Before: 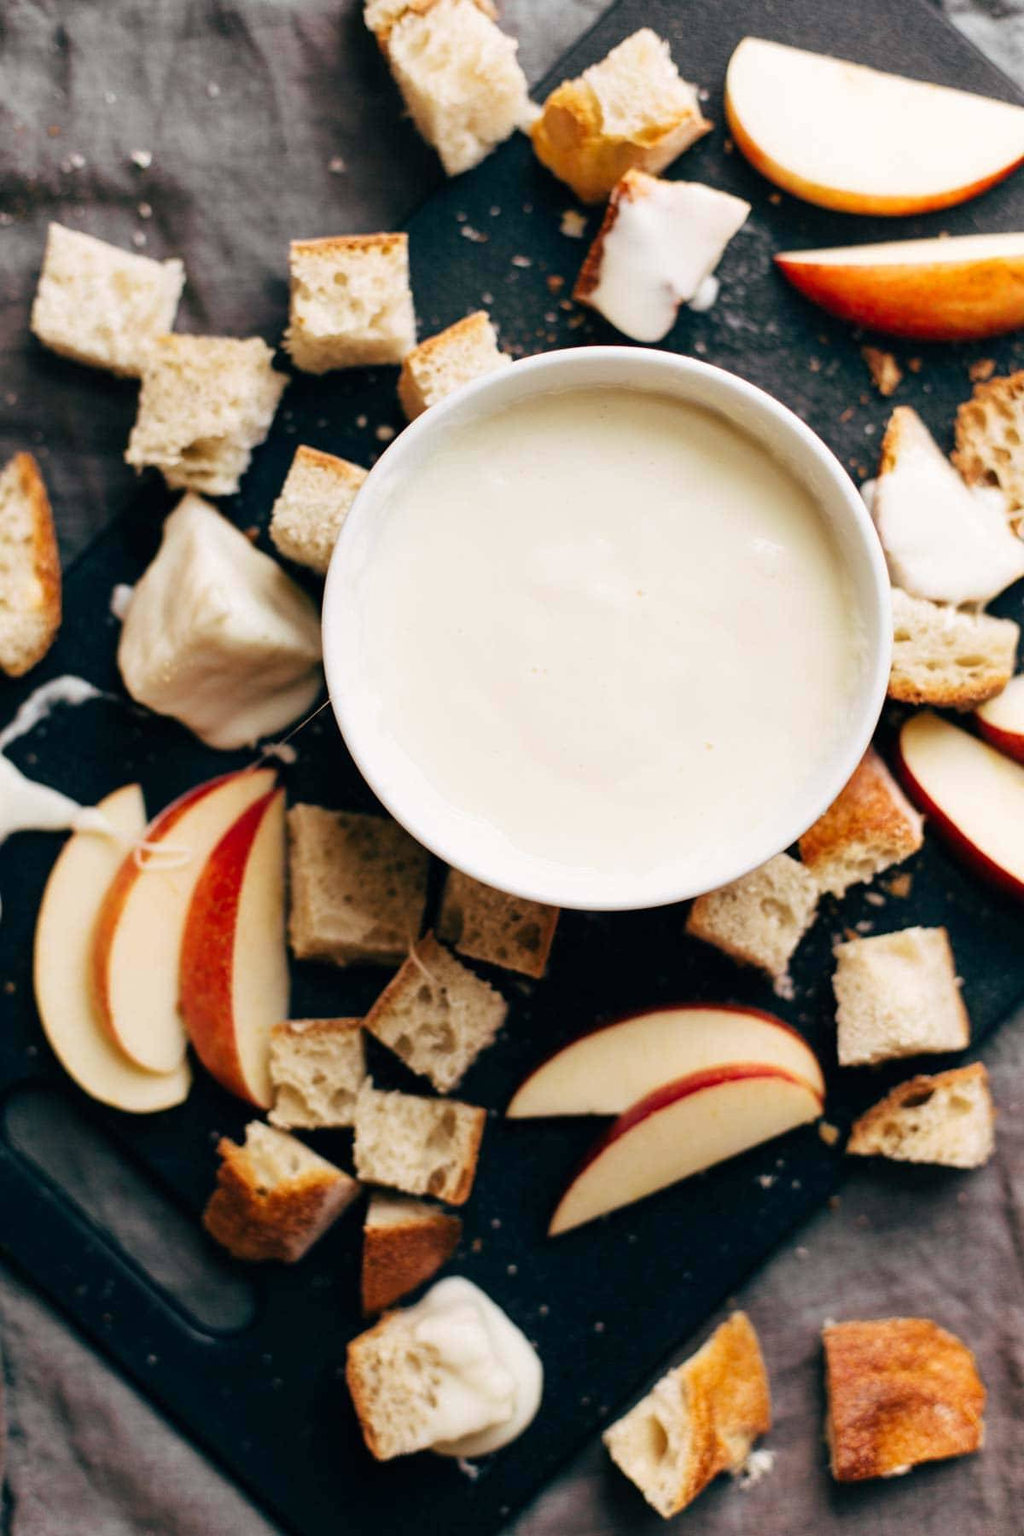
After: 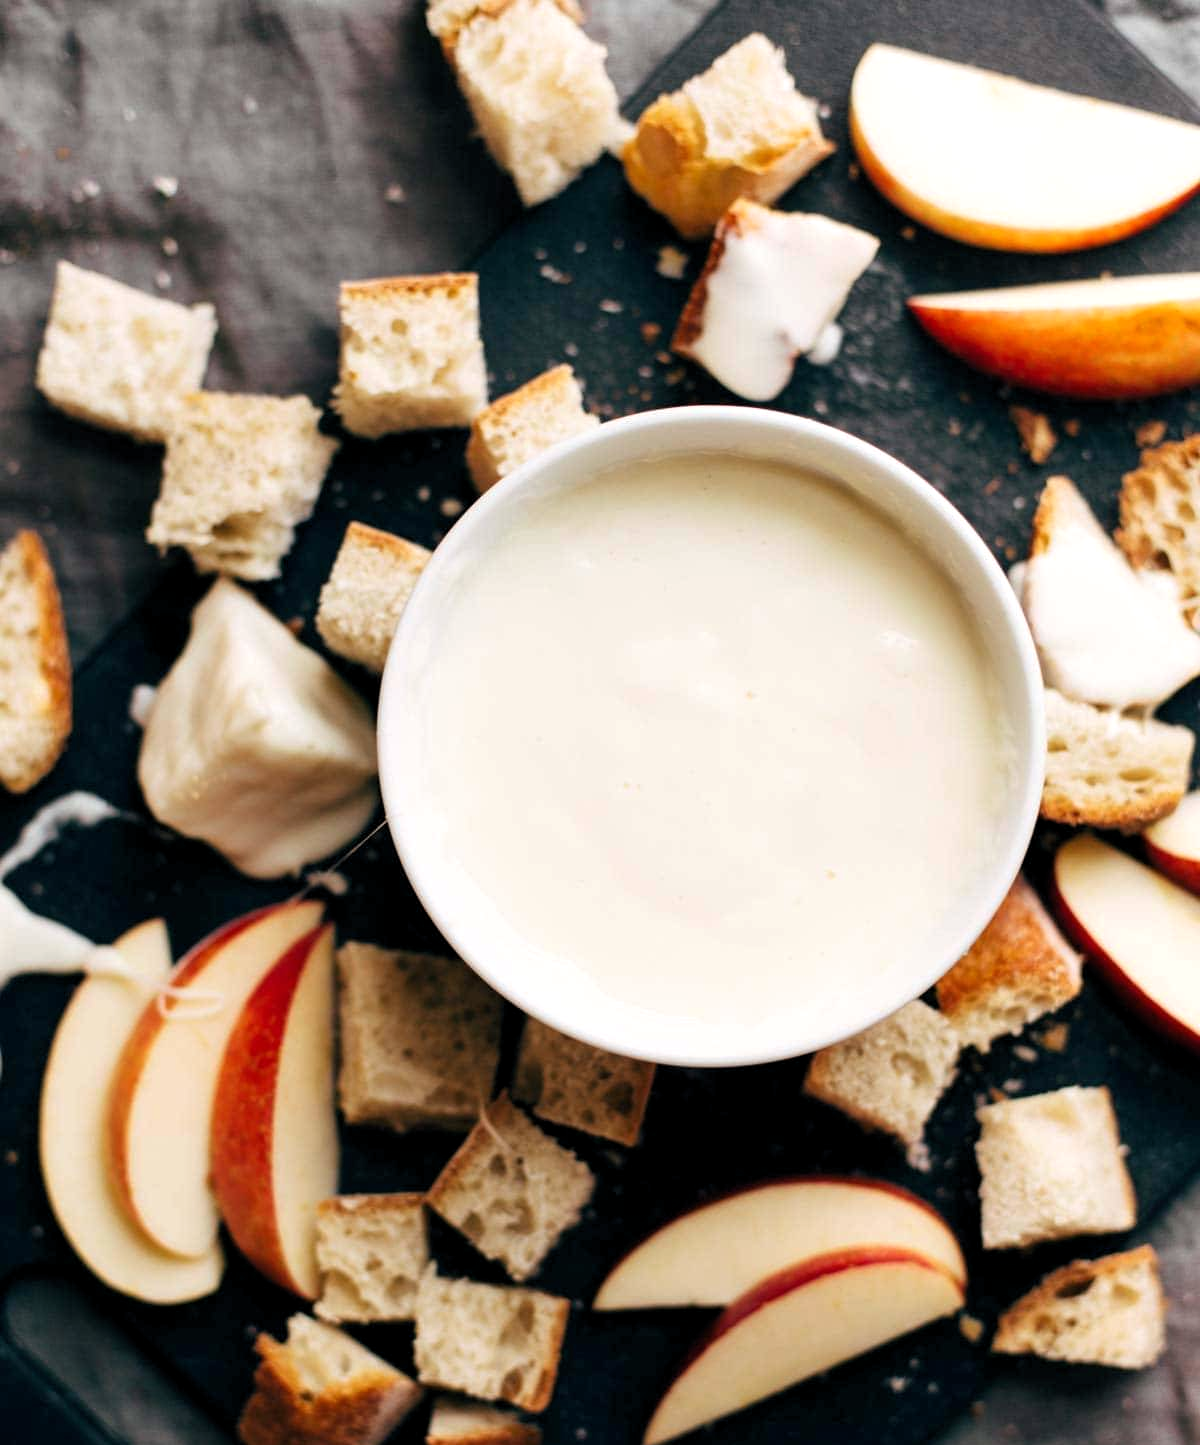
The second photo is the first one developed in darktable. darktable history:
crop: bottom 19.692%
levels: levels [0.016, 0.492, 0.969]
